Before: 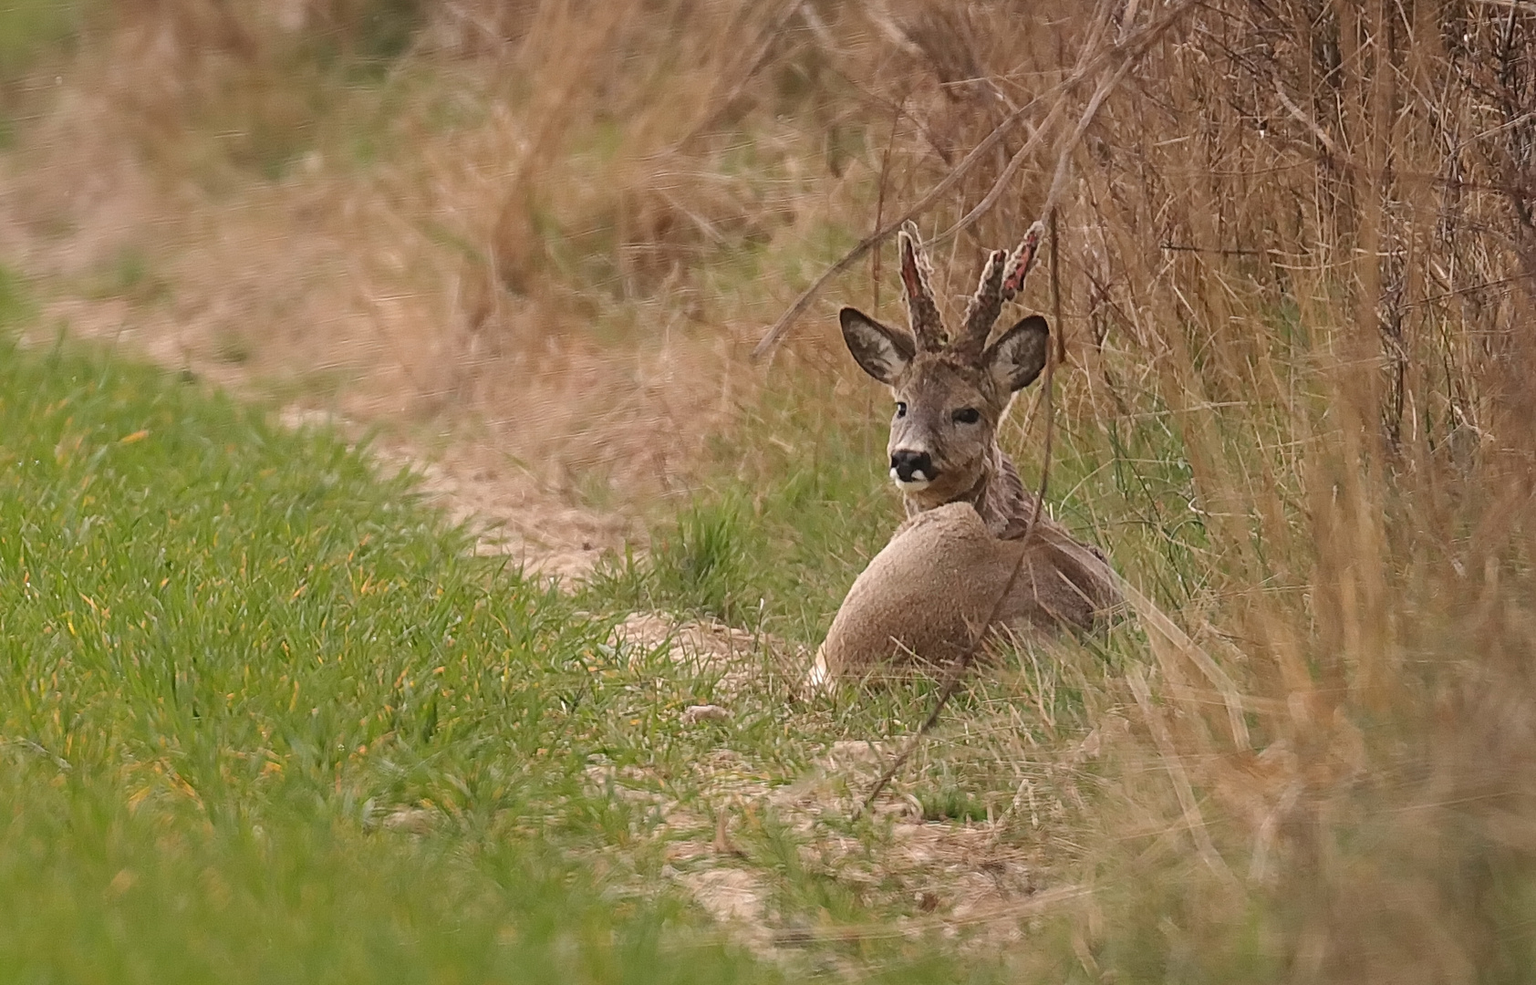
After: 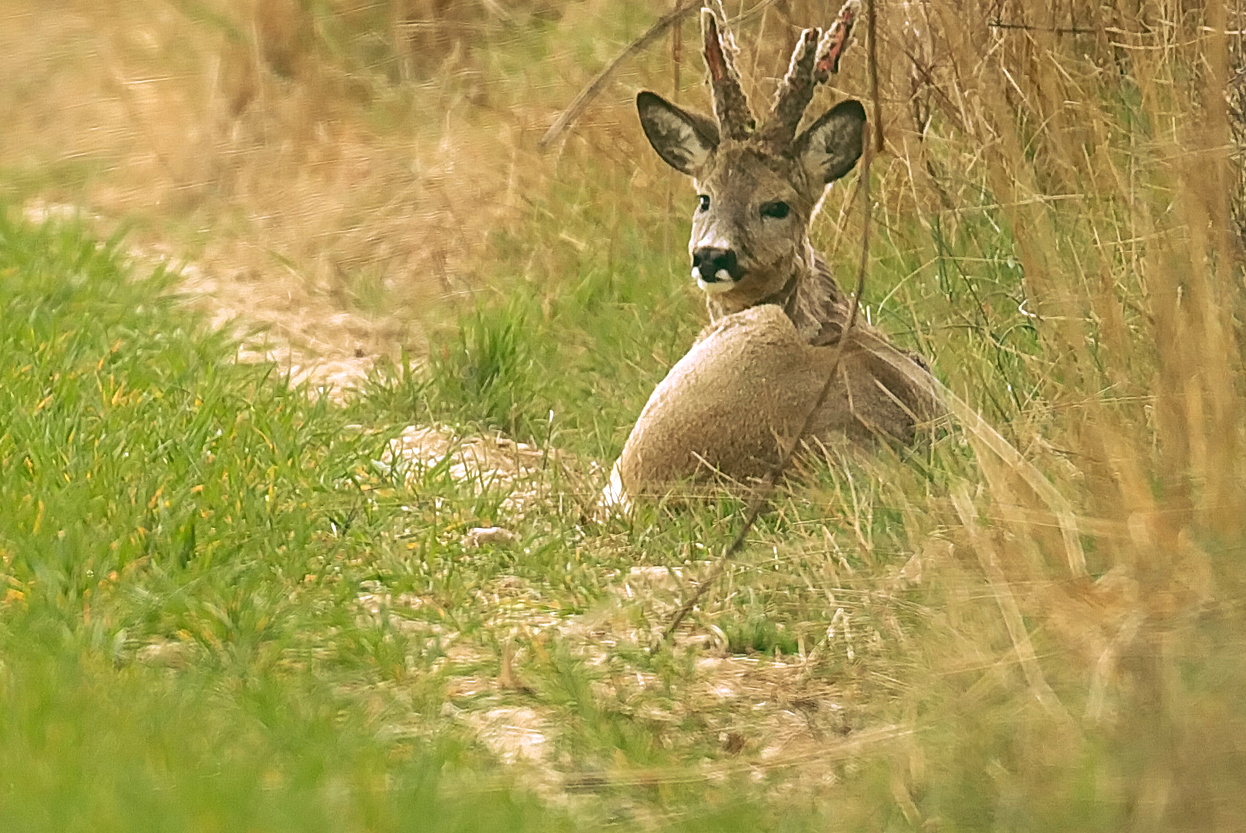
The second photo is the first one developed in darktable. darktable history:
crop: left 16.871%, top 22.857%, right 9.116%
rgb curve: curves: ch0 [(0.123, 0.061) (0.995, 0.887)]; ch1 [(0.06, 0.116) (1, 0.906)]; ch2 [(0, 0) (0.824, 0.69) (1, 1)], mode RGB, independent channels, compensate middle gray true
exposure: exposure 0.943 EV, compensate highlight preservation false
